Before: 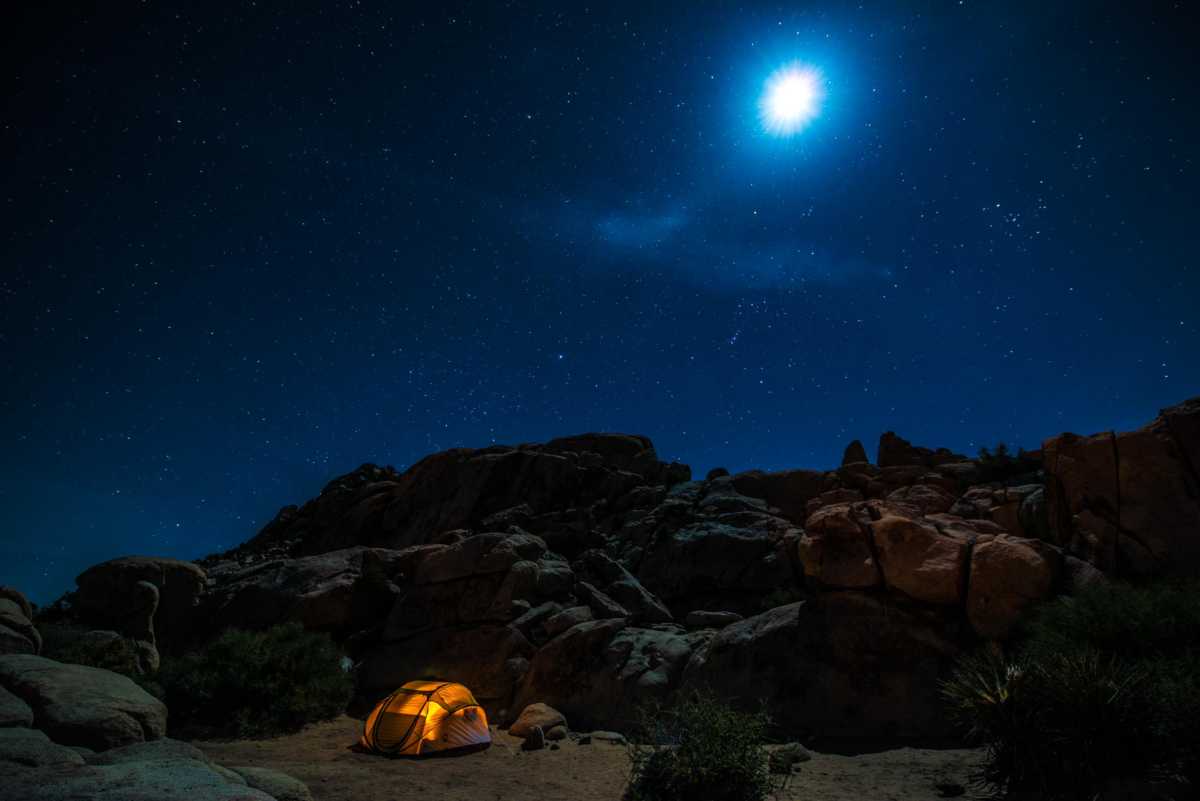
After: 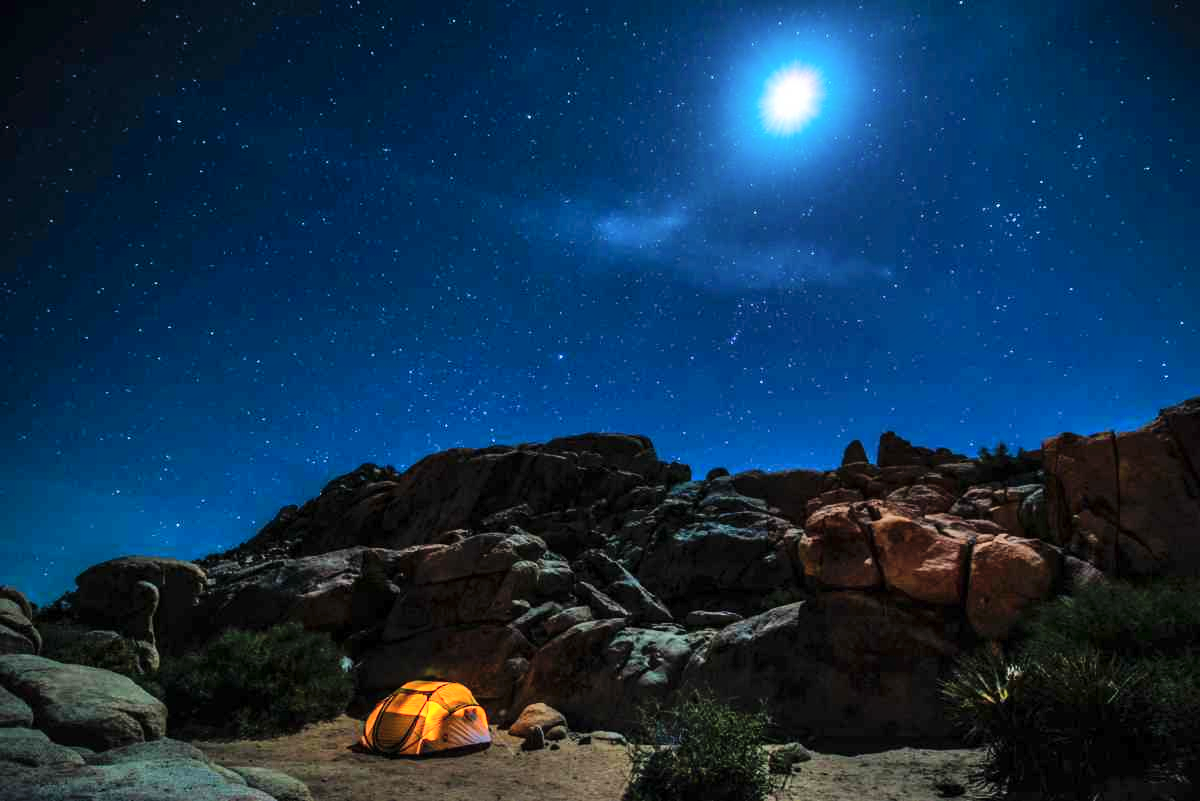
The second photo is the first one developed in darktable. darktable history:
shadows and highlights: shadows 60.54, highlights color adjustment 56.52%, soften with gaussian
